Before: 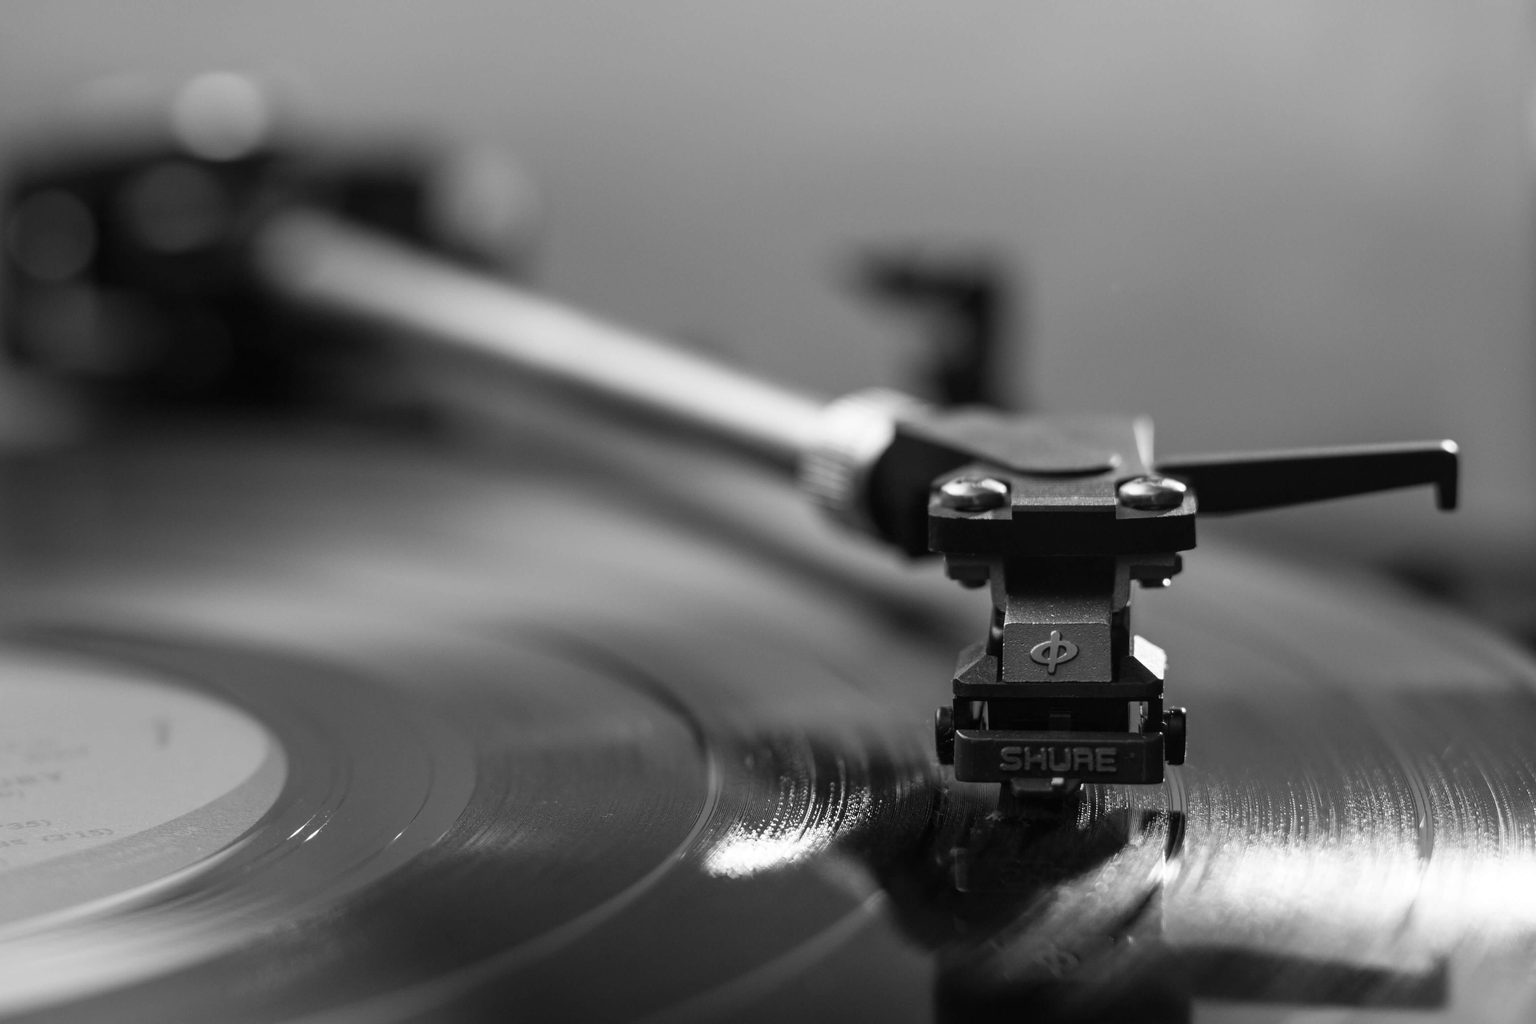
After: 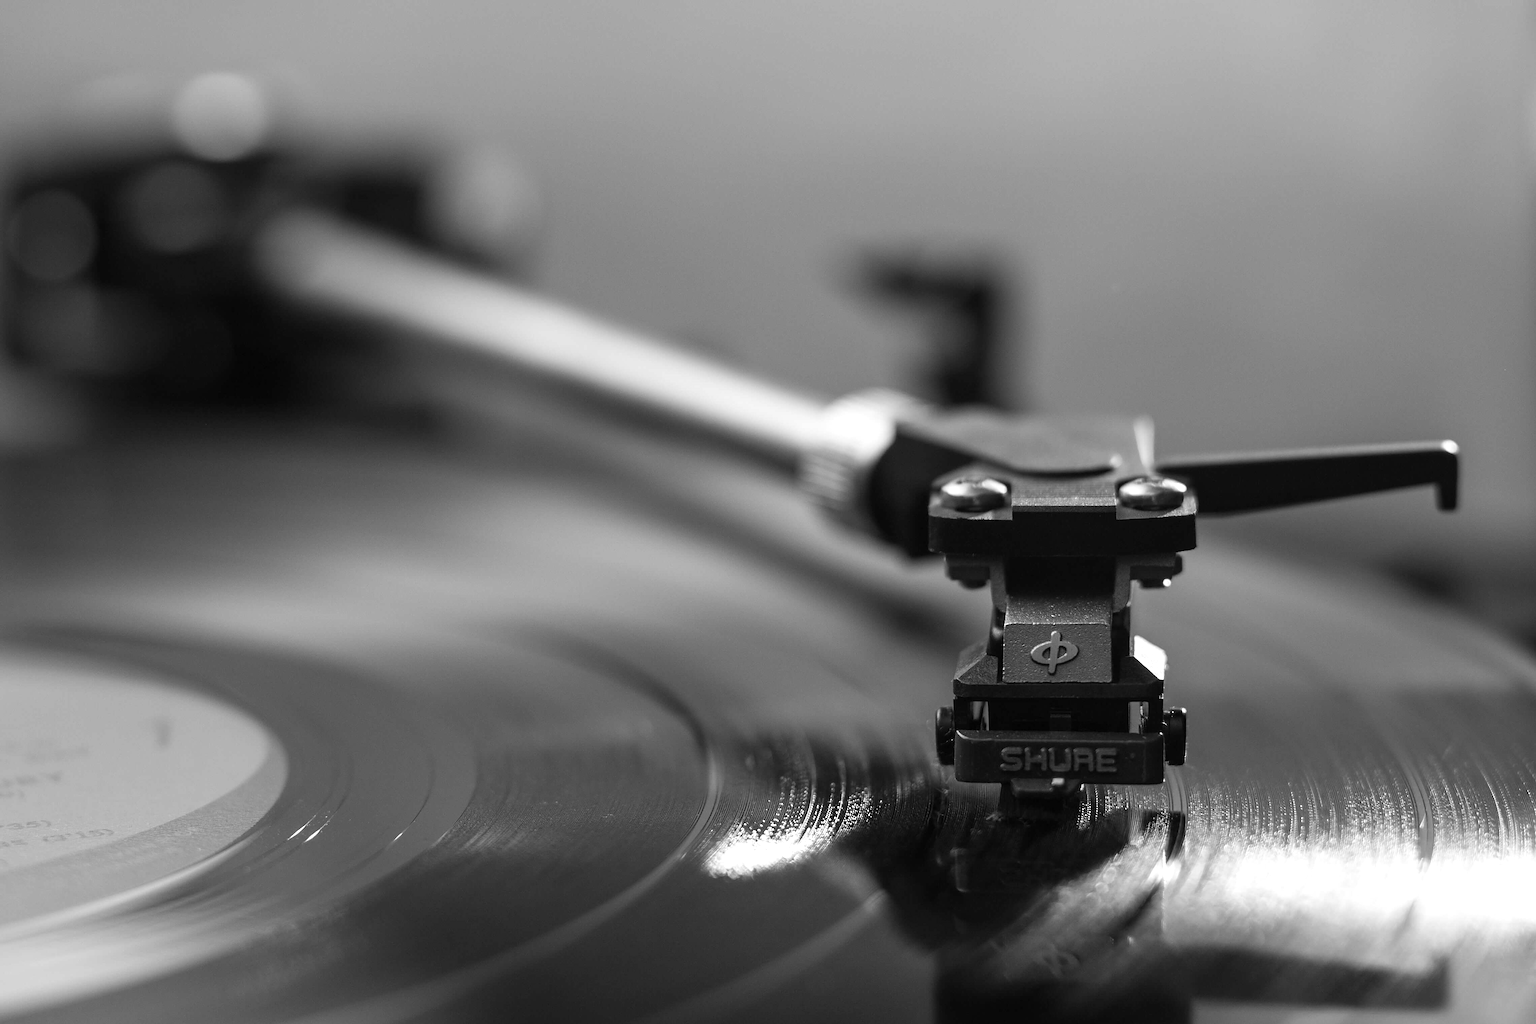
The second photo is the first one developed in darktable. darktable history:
exposure: exposure 0.161 EV, compensate highlight preservation false
sharpen: on, module defaults
